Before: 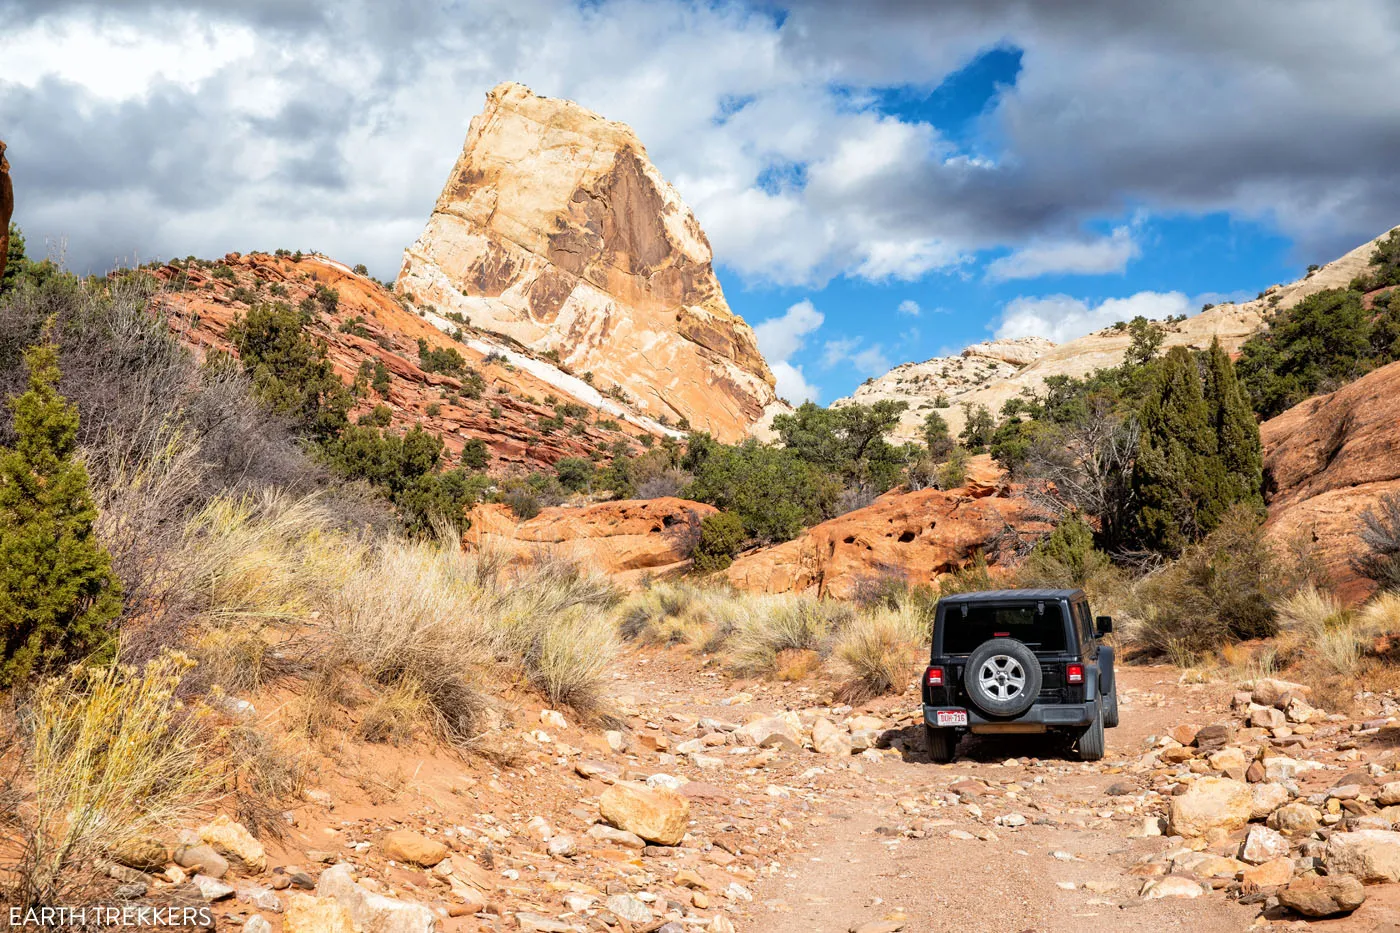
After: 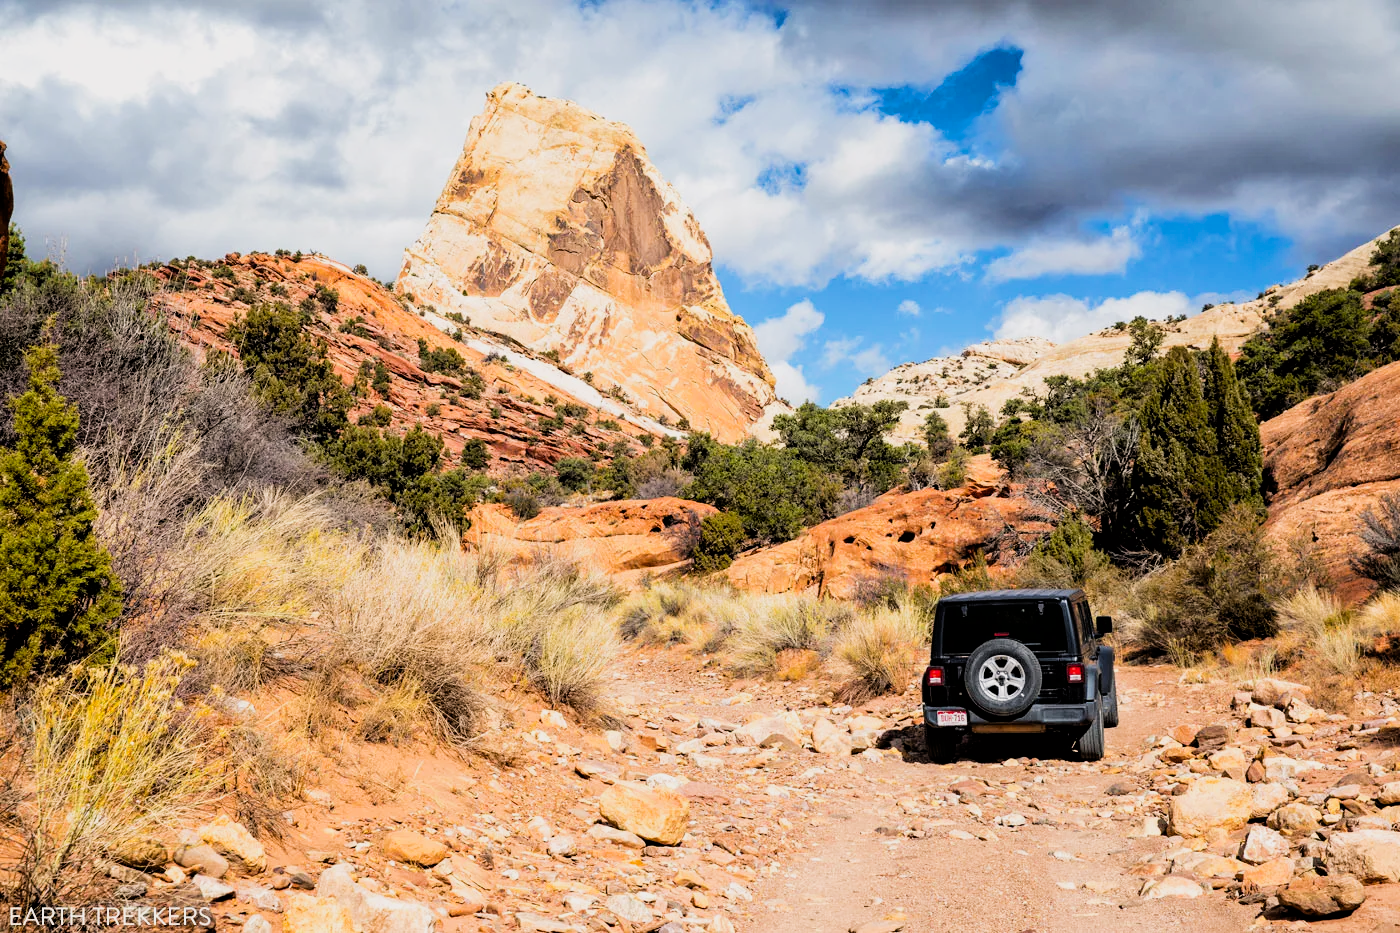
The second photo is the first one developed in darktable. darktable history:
color balance rgb: highlights gain › luminance 6.721%, highlights gain › chroma 0.873%, highlights gain › hue 48.03°, linear chroma grading › global chroma 15.143%, perceptual saturation grading › global saturation 0.826%
filmic rgb: black relative exposure -5.01 EV, white relative exposure 3.55 EV, hardness 3.19, contrast 1.3, highlights saturation mix -49.67%
